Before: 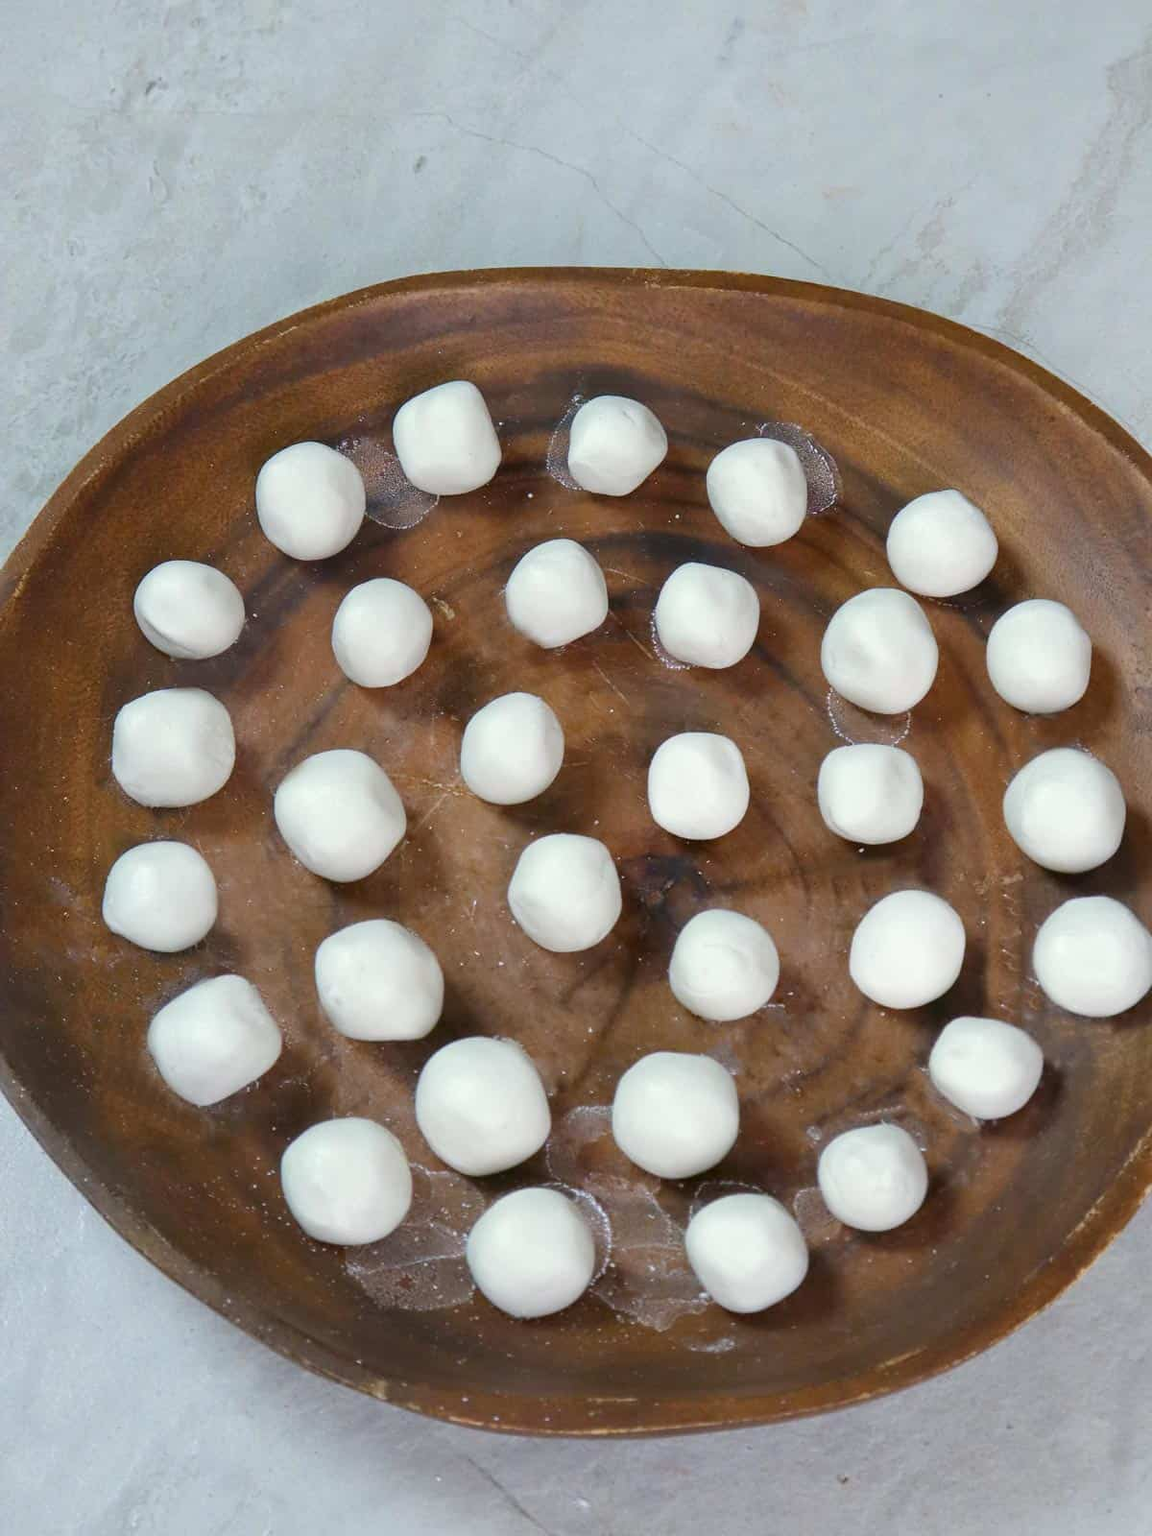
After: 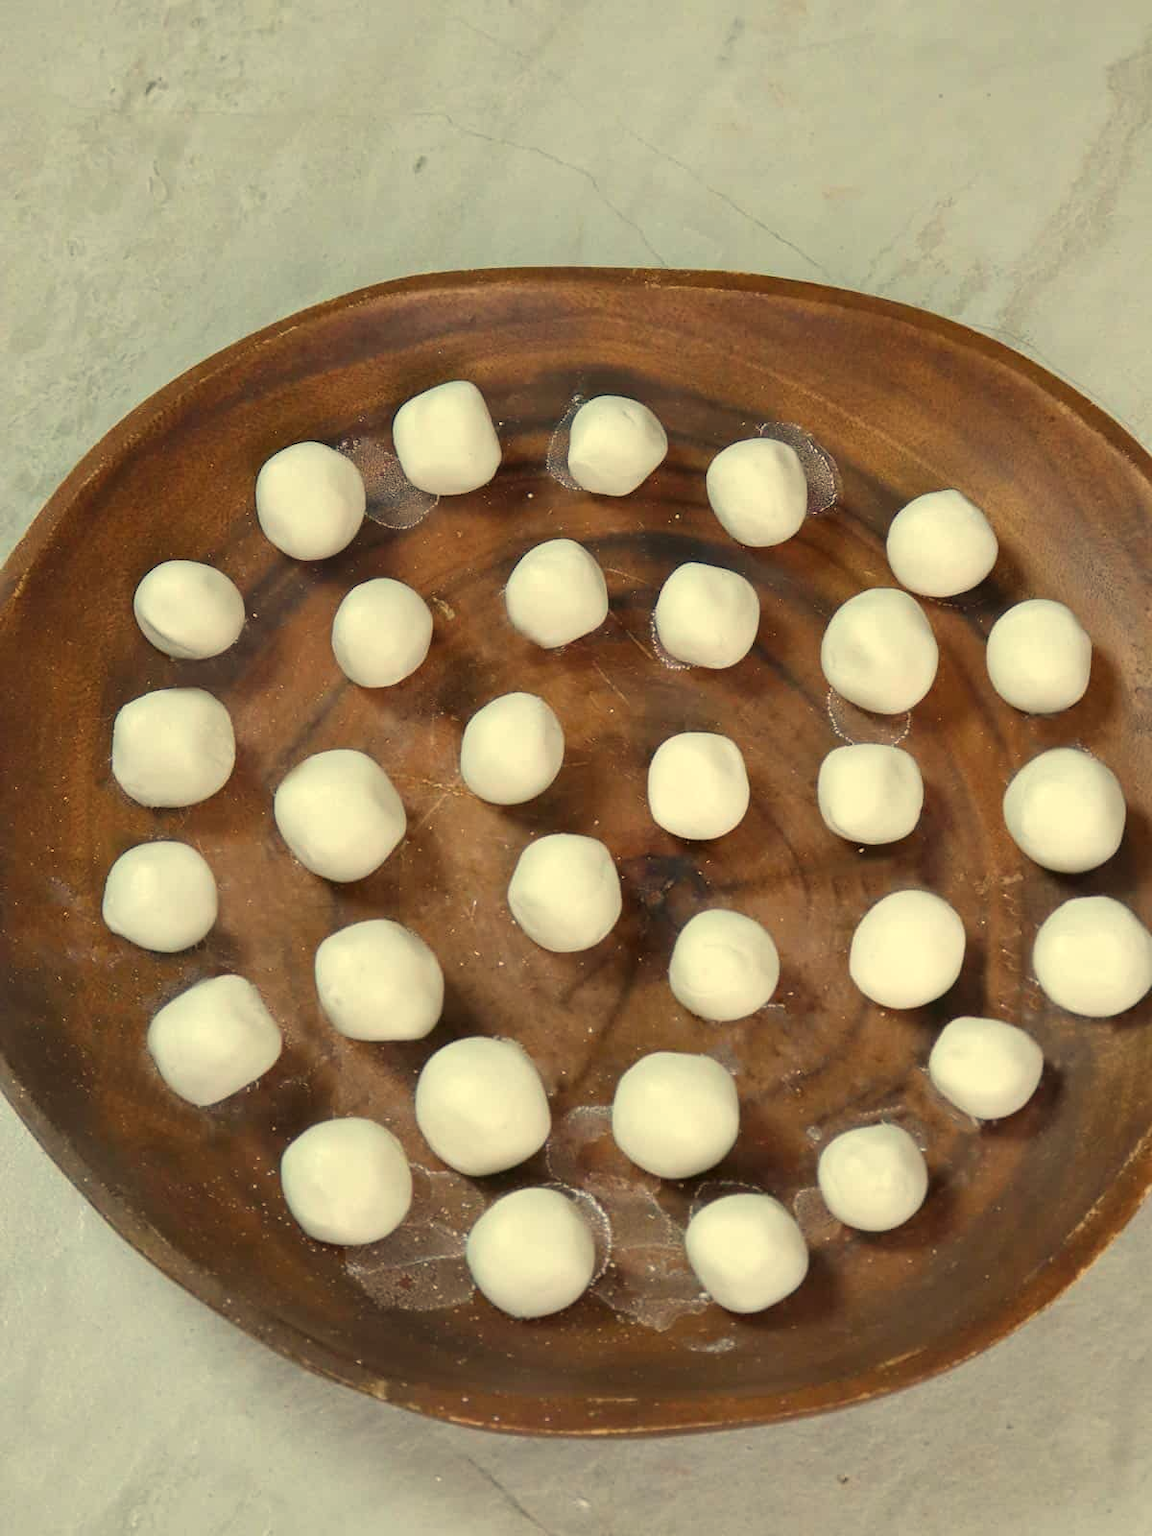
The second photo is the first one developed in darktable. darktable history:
white balance: red 1.08, blue 0.791
shadows and highlights: shadows 37.27, highlights -28.18, soften with gaussian
